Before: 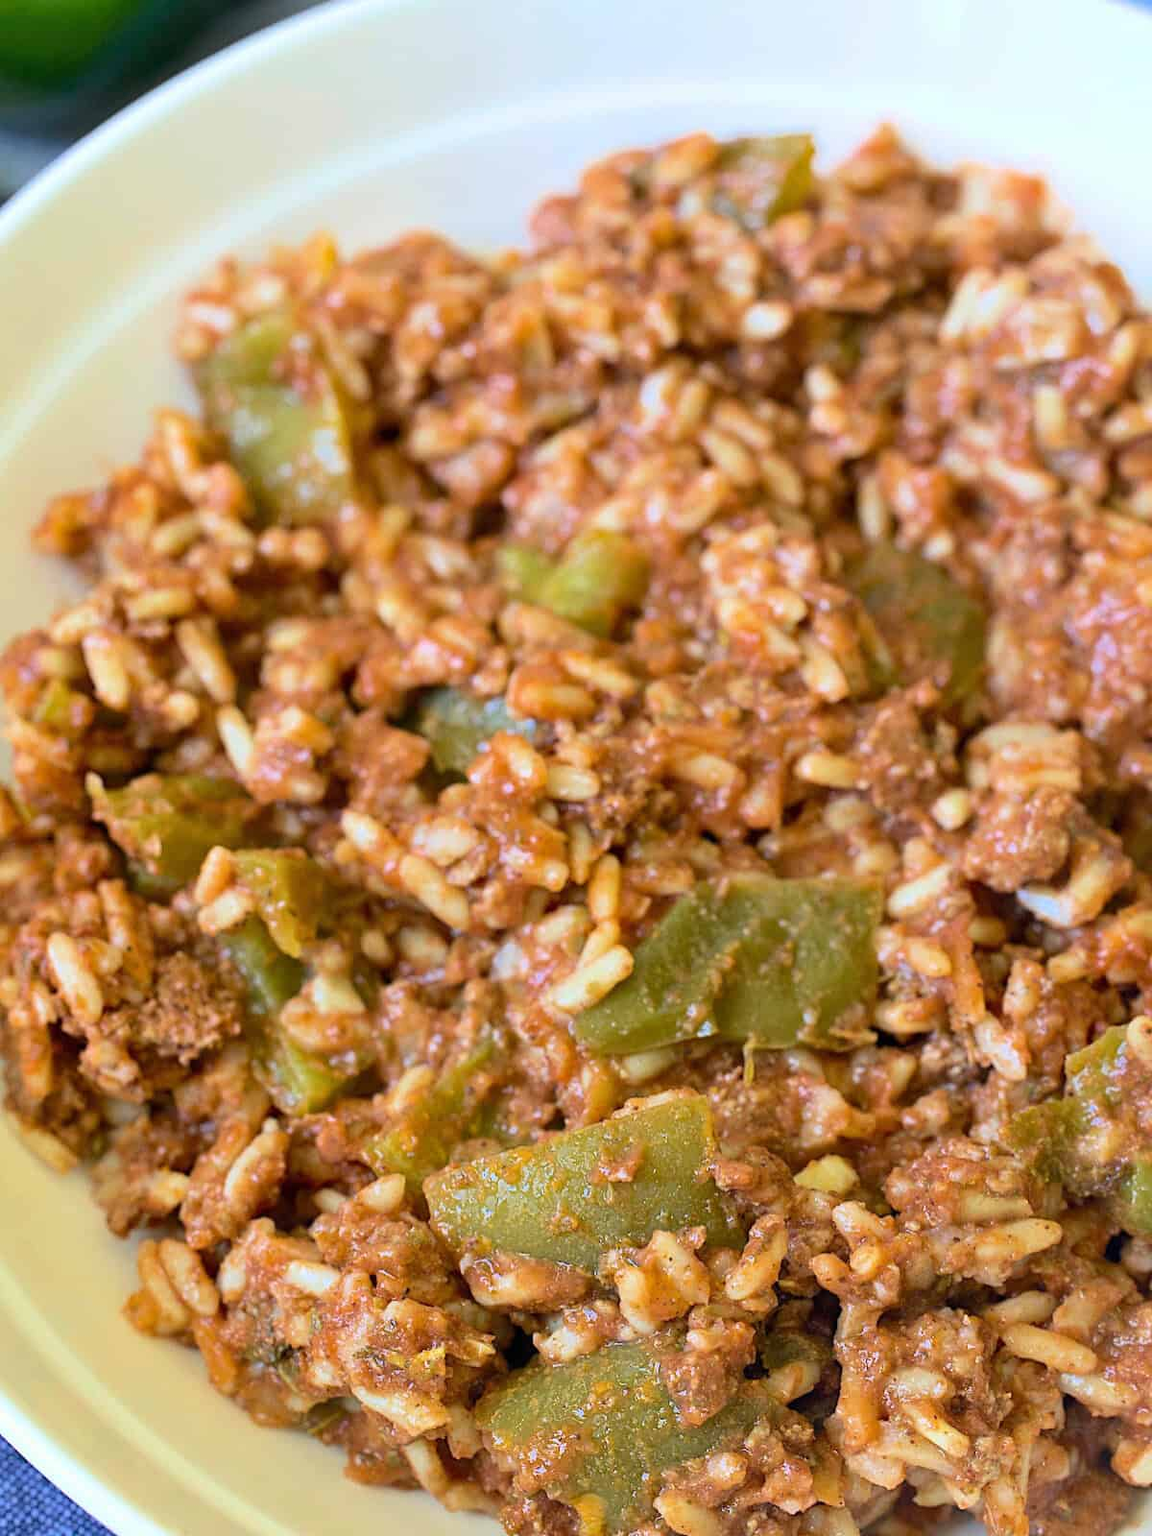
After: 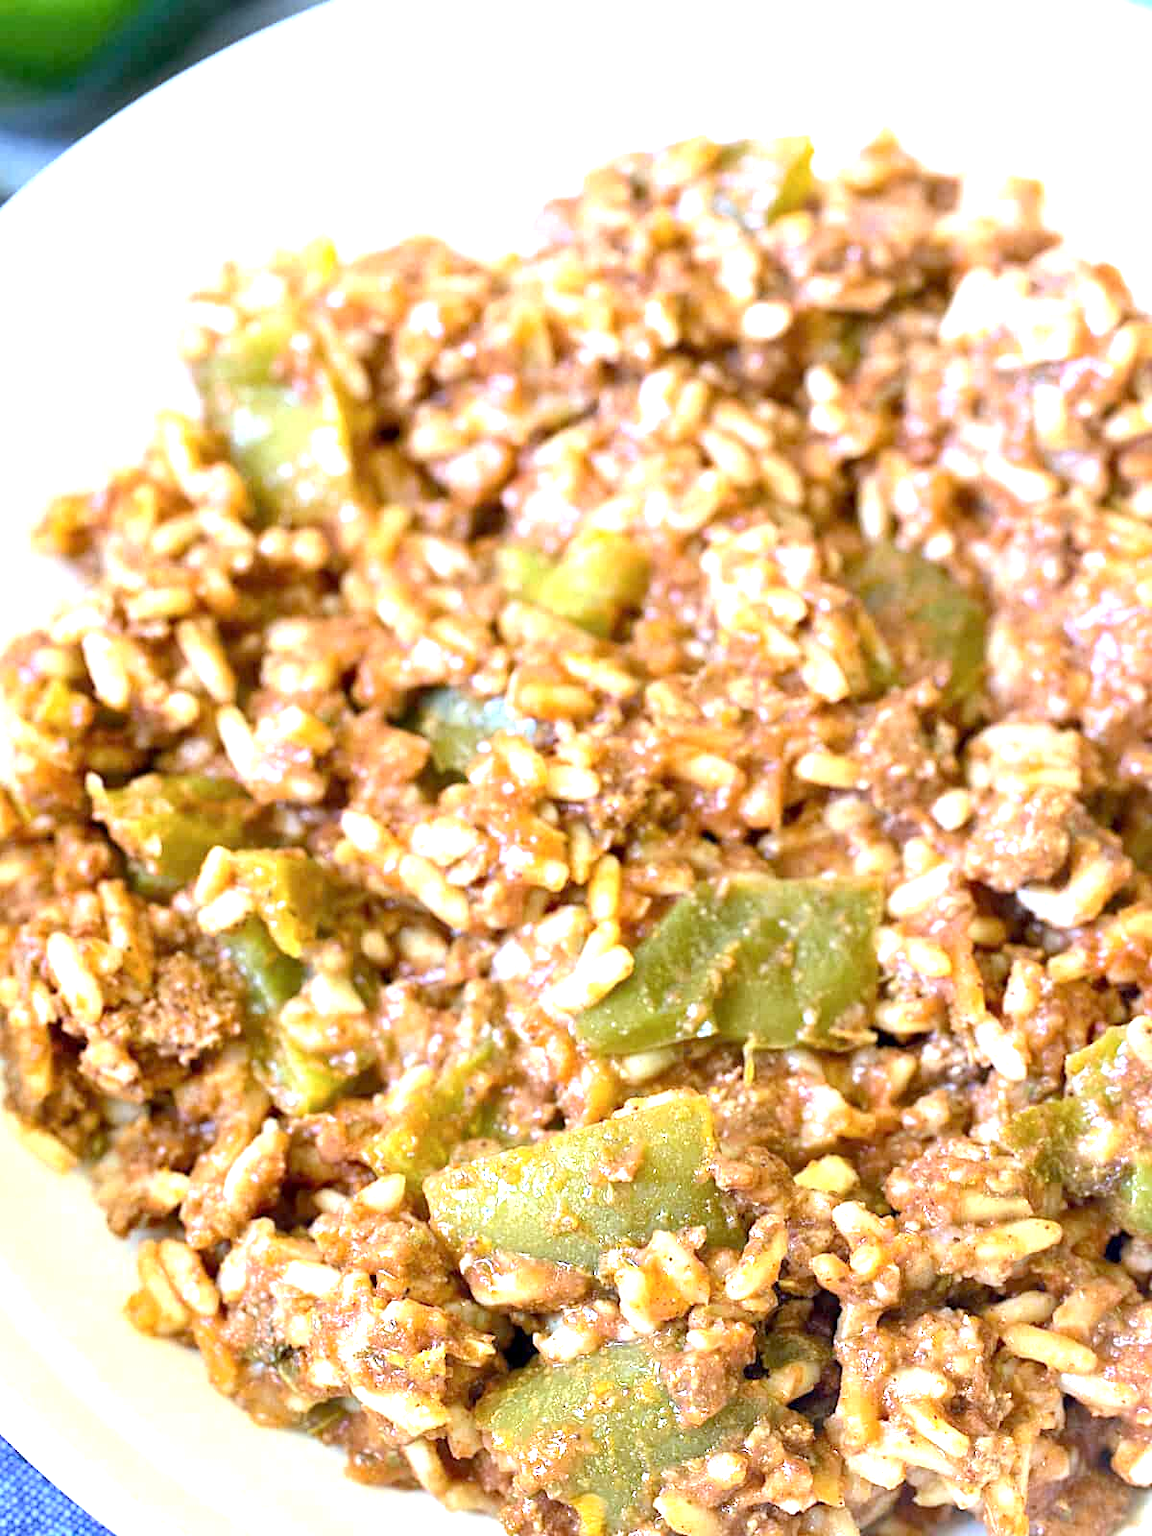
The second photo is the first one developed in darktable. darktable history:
exposure: black level correction 0.001, exposure 1.3 EV, compensate highlight preservation false
white balance: red 0.926, green 1.003, blue 1.133
contrast brightness saturation: saturation -0.05
